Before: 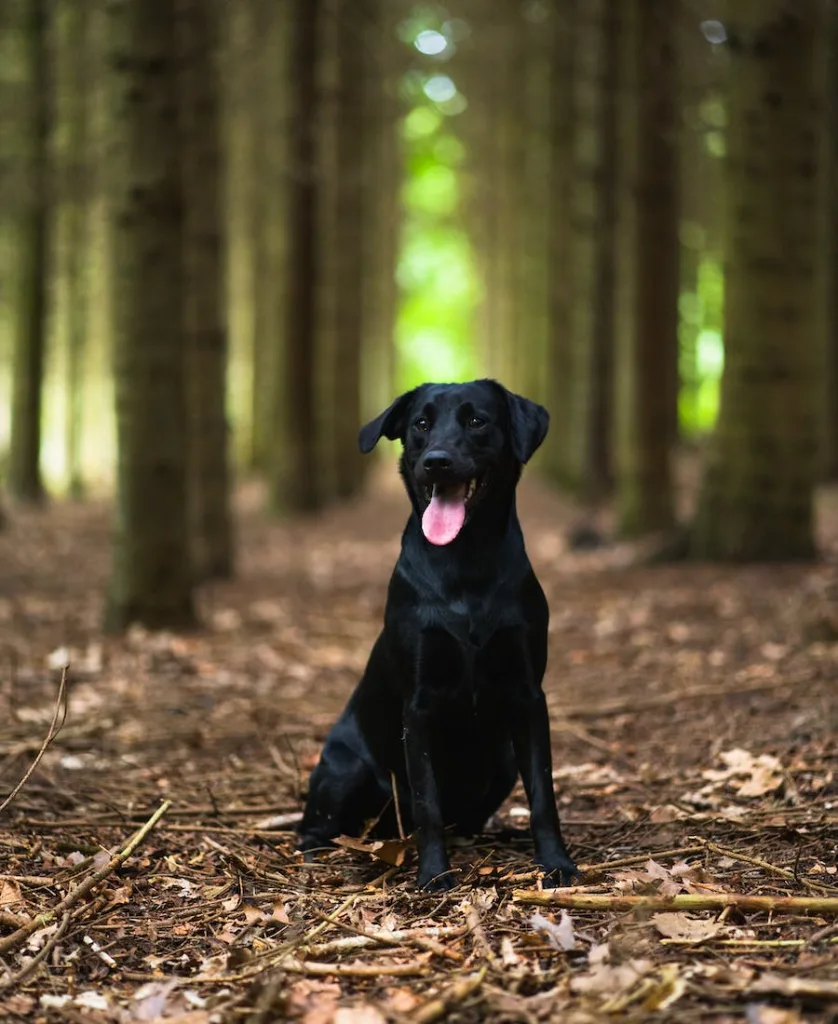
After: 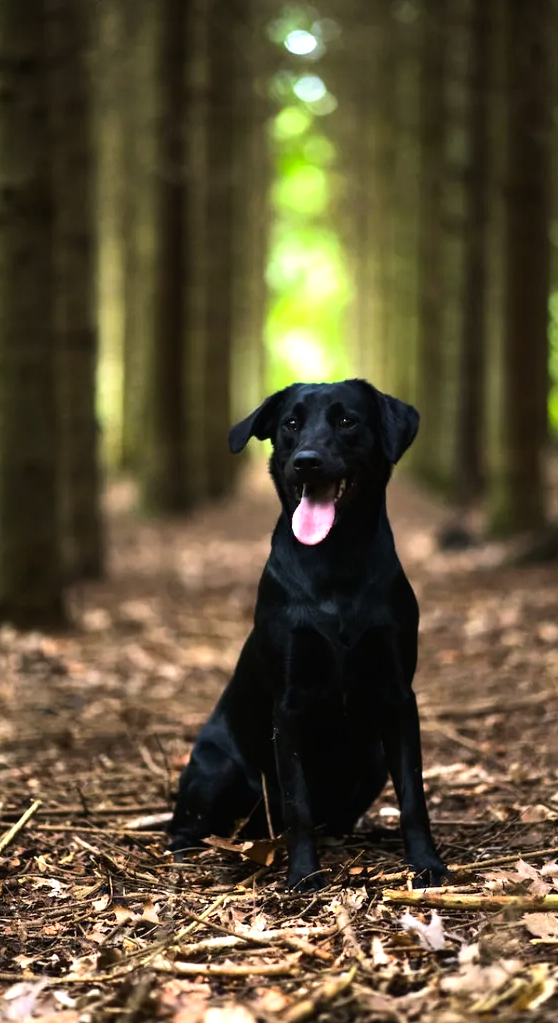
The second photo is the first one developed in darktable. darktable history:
tone equalizer: -8 EV -0.75 EV, -7 EV -0.7 EV, -6 EV -0.6 EV, -5 EV -0.4 EV, -3 EV 0.4 EV, -2 EV 0.6 EV, -1 EV 0.7 EV, +0 EV 0.75 EV, edges refinement/feathering 500, mask exposure compensation -1.57 EV, preserve details no
crop and rotate: left 15.546%, right 17.787%
